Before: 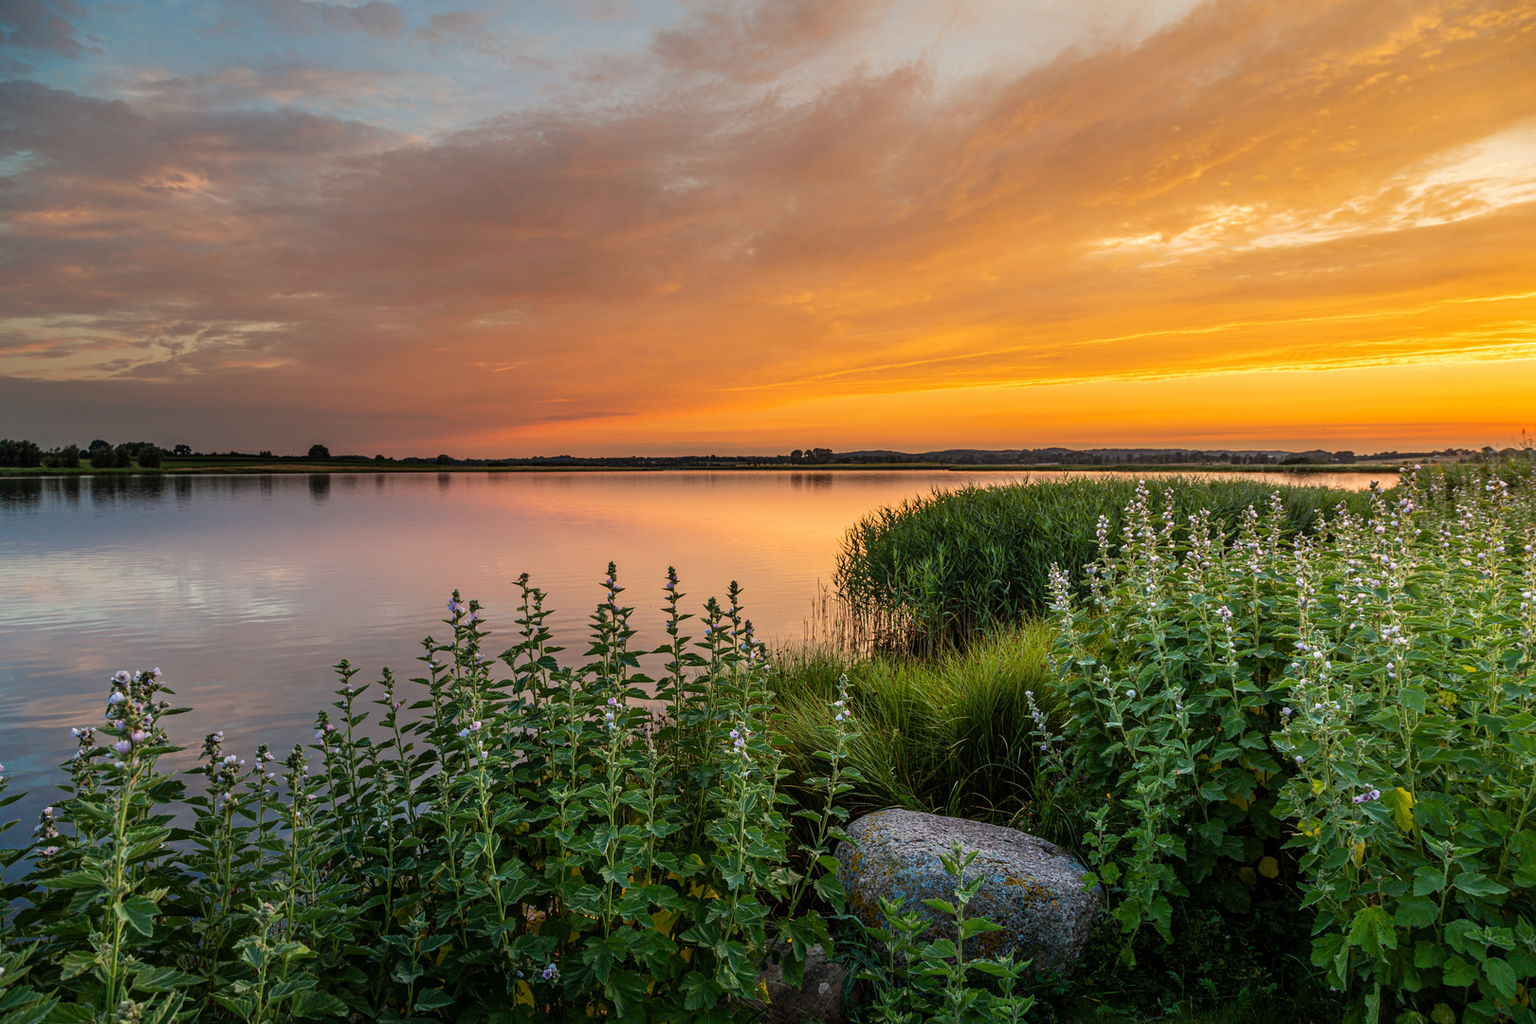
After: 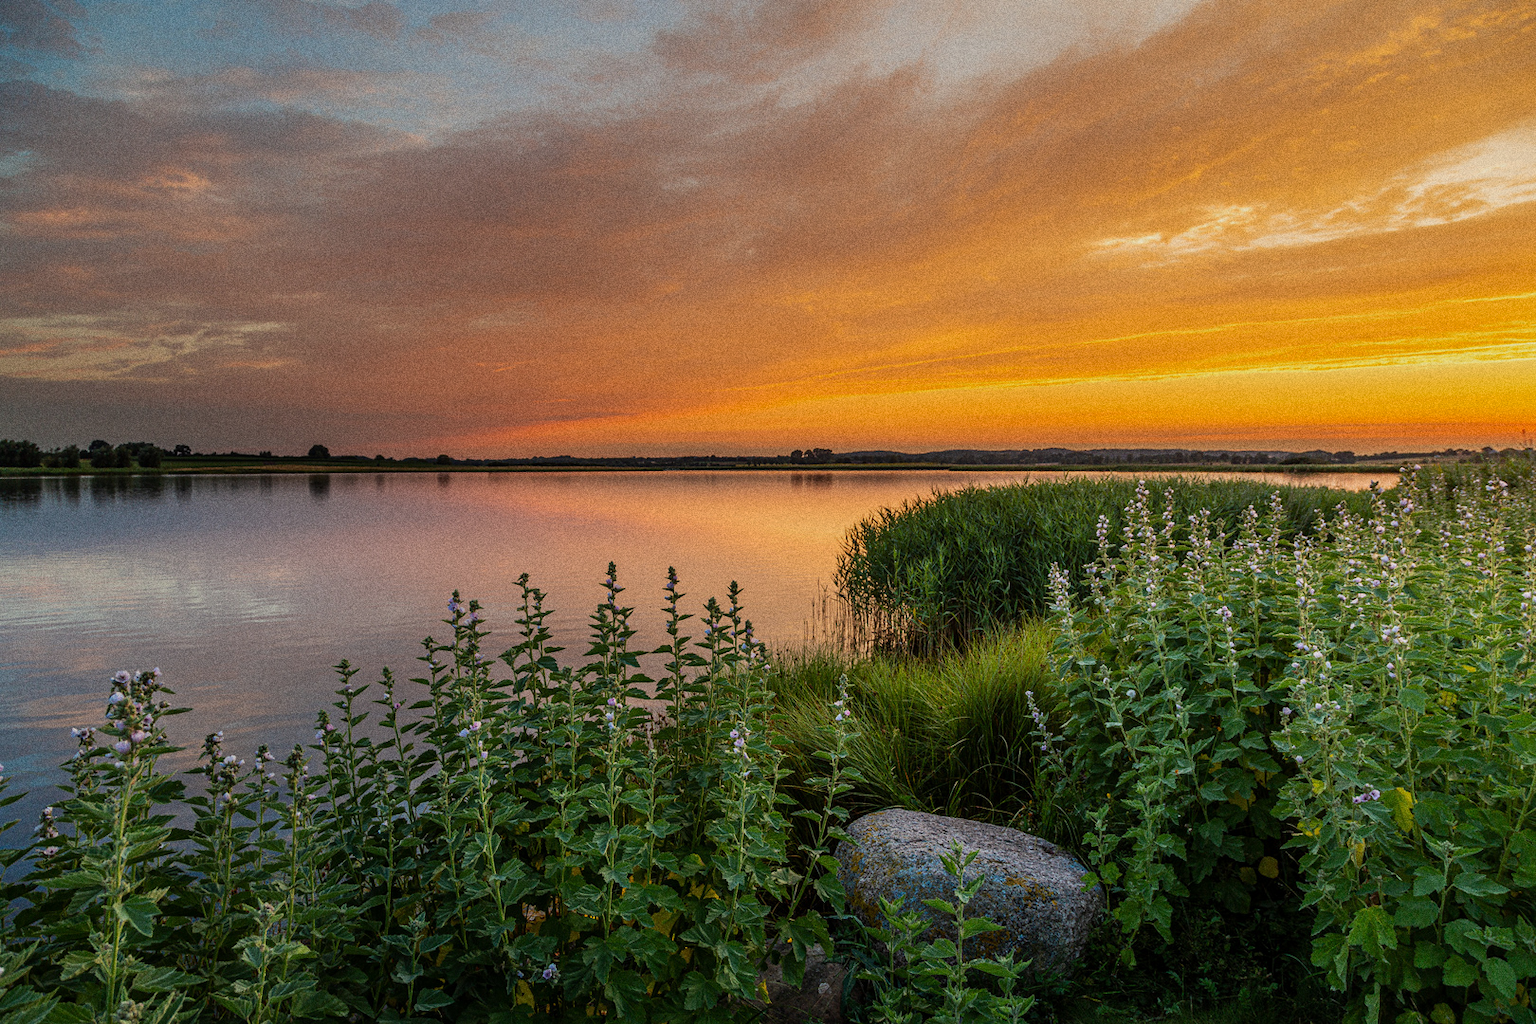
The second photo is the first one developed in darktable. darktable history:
grain: coarseness 0.09 ISO, strength 40%
contrast brightness saturation: saturation -0.05
tone equalizer: on, module defaults
shadows and highlights: radius 121.13, shadows 21.4, white point adjustment -9.72, highlights -14.39, soften with gaussian
